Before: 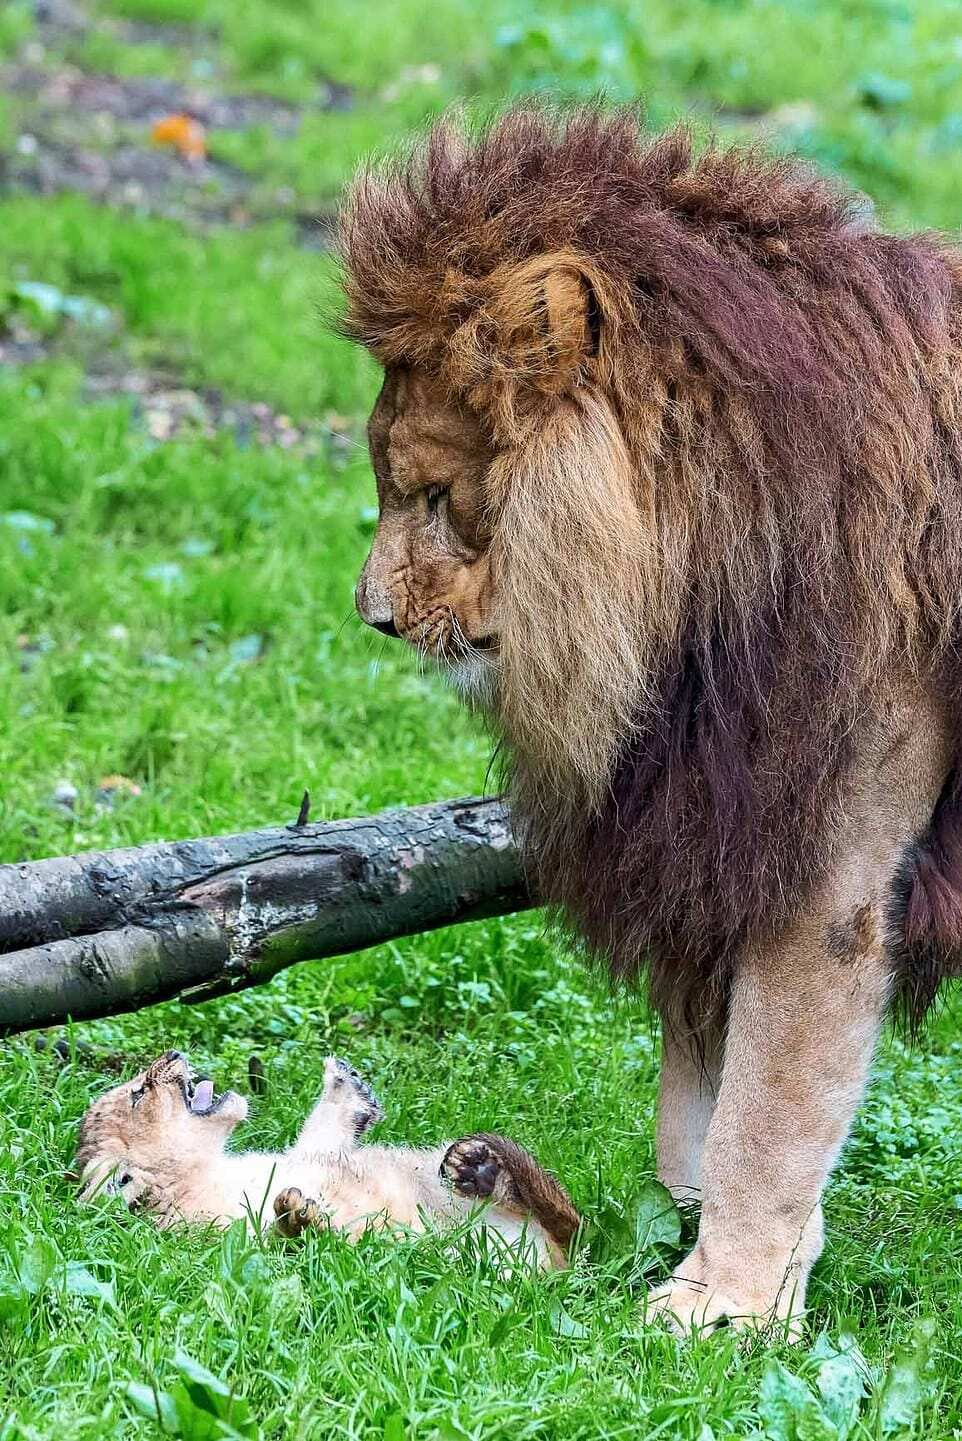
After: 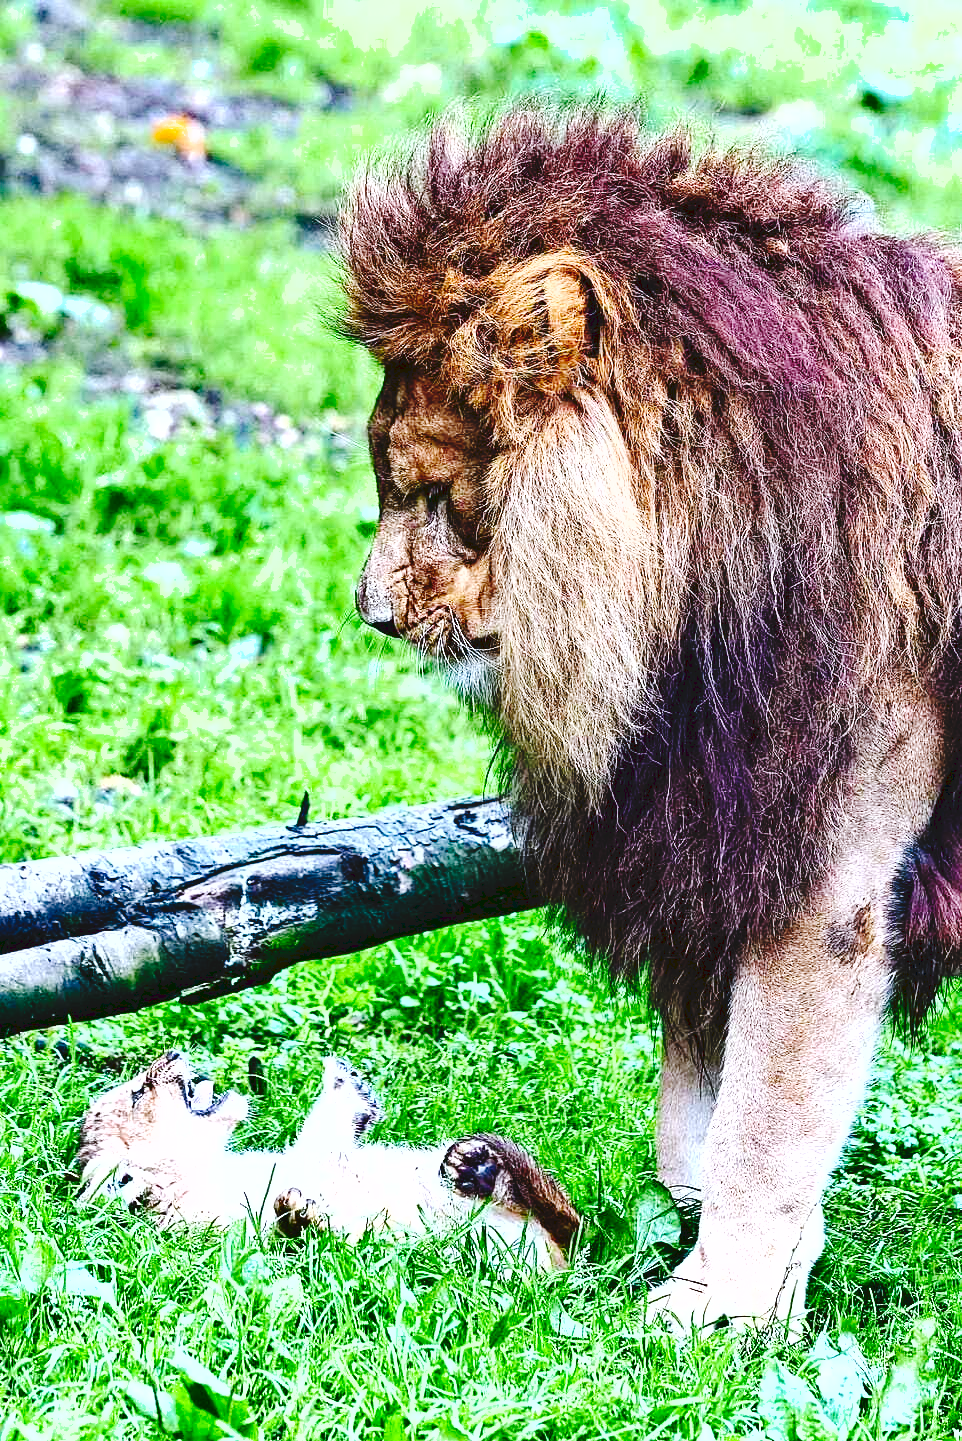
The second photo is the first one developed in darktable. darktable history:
tone curve: curves: ch0 [(0, 0) (0.003, 0.084) (0.011, 0.084) (0.025, 0.084) (0.044, 0.084) (0.069, 0.085) (0.1, 0.09) (0.136, 0.1) (0.177, 0.119) (0.224, 0.144) (0.277, 0.205) (0.335, 0.298) (0.399, 0.417) (0.468, 0.525) (0.543, 0.631) (0.623, 0.72) (0.709, 0.8) (0.801, 0.867) (0.898, 0.934) (1, 1)], preserve colors none
exposure: black level correction 0, exposure 1 EV, compensate exposure bias true, compensate highlight preservation false
shadows and highlights: low approximation 0.01, soften with gaussian
contrast brightness saturation: contrast 0.07, brightness -0.14, saturation 0.11
color calibration: illuminant as shot in camera, x 0.366, y 0.378, temperature 4425.7 K, saturation algorithm version 1 (2020)
